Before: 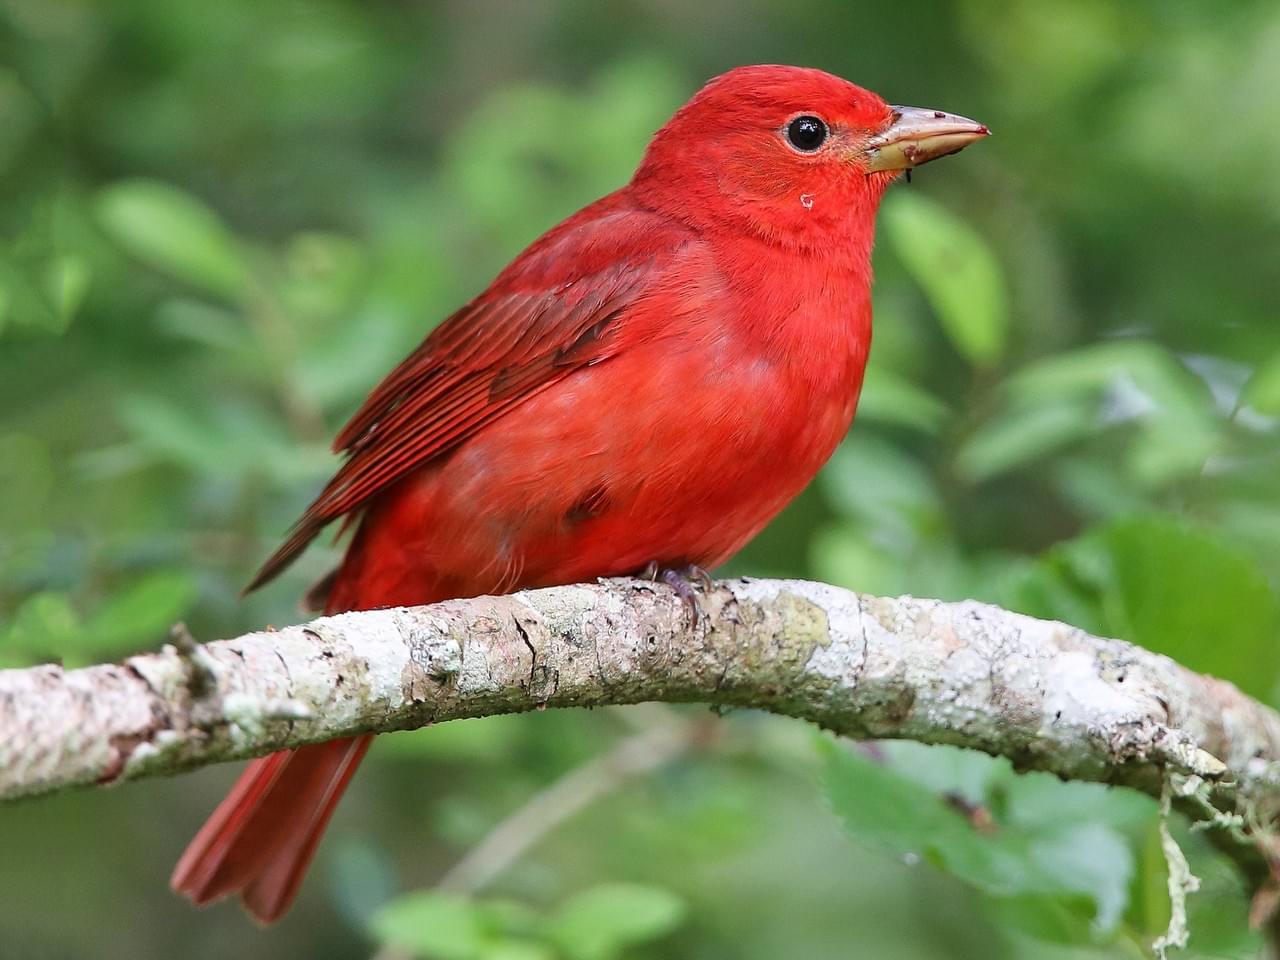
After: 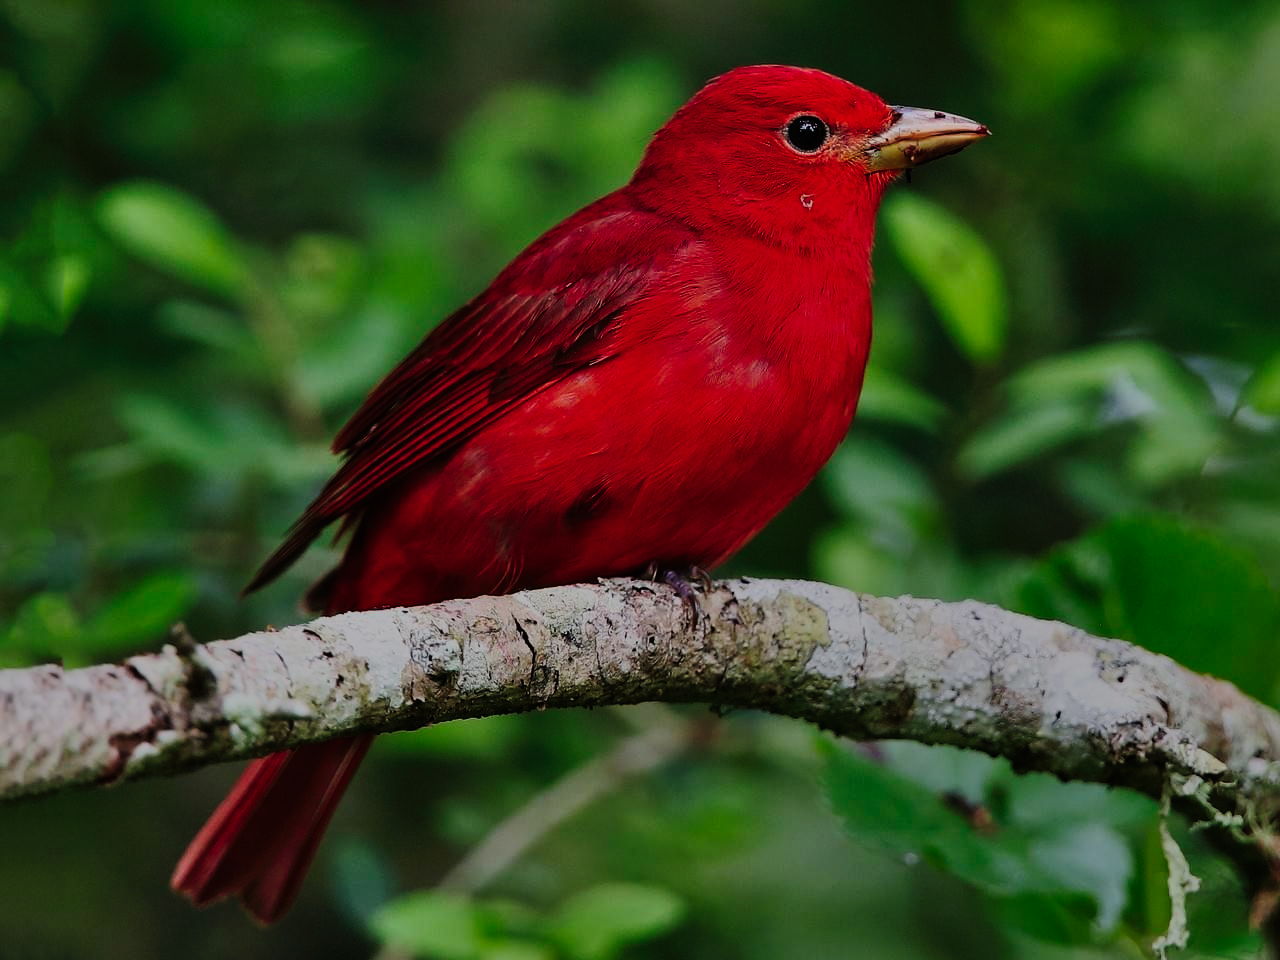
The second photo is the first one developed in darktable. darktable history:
tone curve: curves: ch0 [(0, 0) (0.003, 0.003) (0.011, 0.005) (0.025, 0.008) (0.044, 0.012) (0.069, 0.02) (0.1, 0.031) (0.136, 0.047) (0.177, 0.088) (0.224, 0.141) (0.277, 0.222) (0.335, 0.32) (0.399, 0.422) (0.468, 0.523) (0.543, 0.621) (0.623, 0.715) (0.709, 0.796) (0.801, 0.88) (0.898, 0.962) (1, 1)], preserve colors none
exposure: exposure -2.002 EV, compensate highlight preservation false
shadows and highlights: soften with gaussian
